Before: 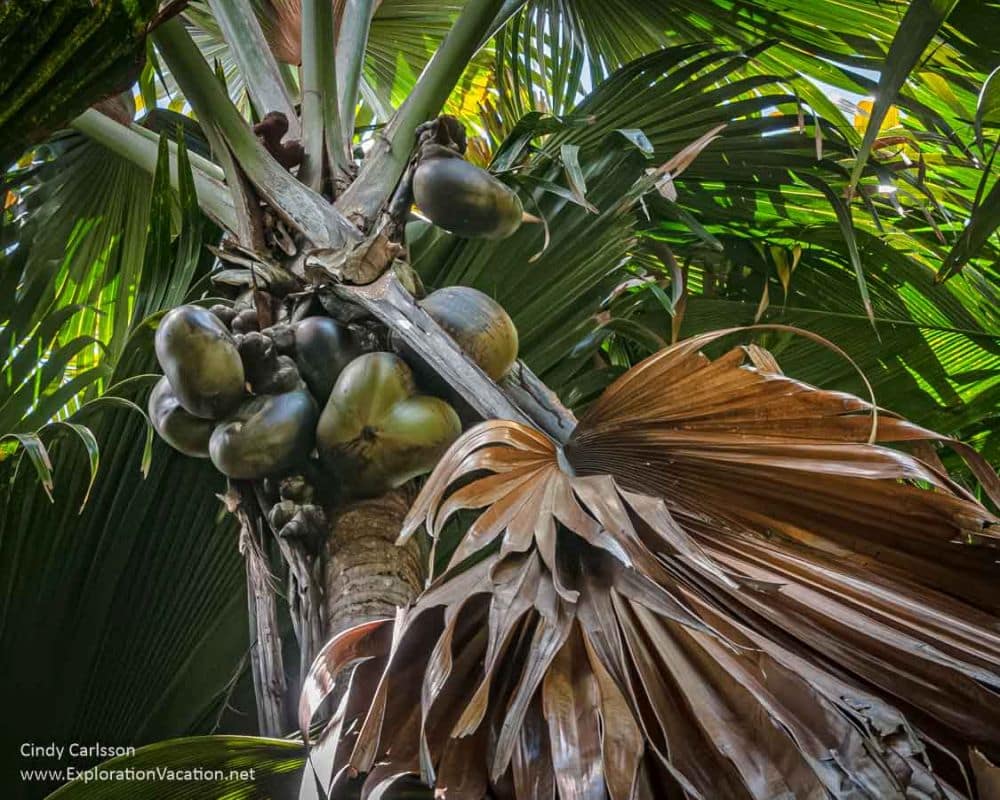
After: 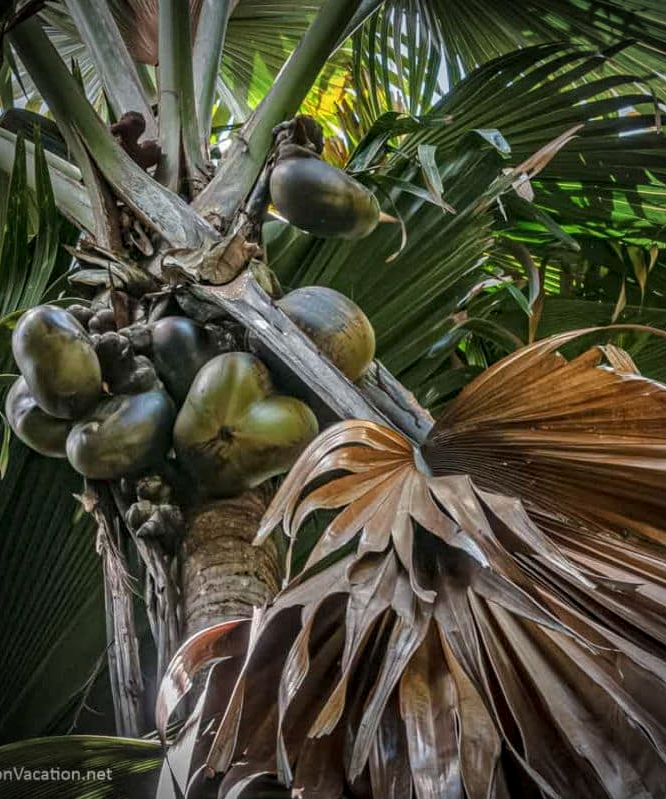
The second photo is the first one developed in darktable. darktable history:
vignetting: fall-off start 74.49%, fall-off radius 65.9%, brightness -0.628, saturation -0.68
crop and rotate: left 14.385%, right 18.948%
exposure: exposure -0.177 EV, compensate highlight preservation false
local contrast: on, module defaults
